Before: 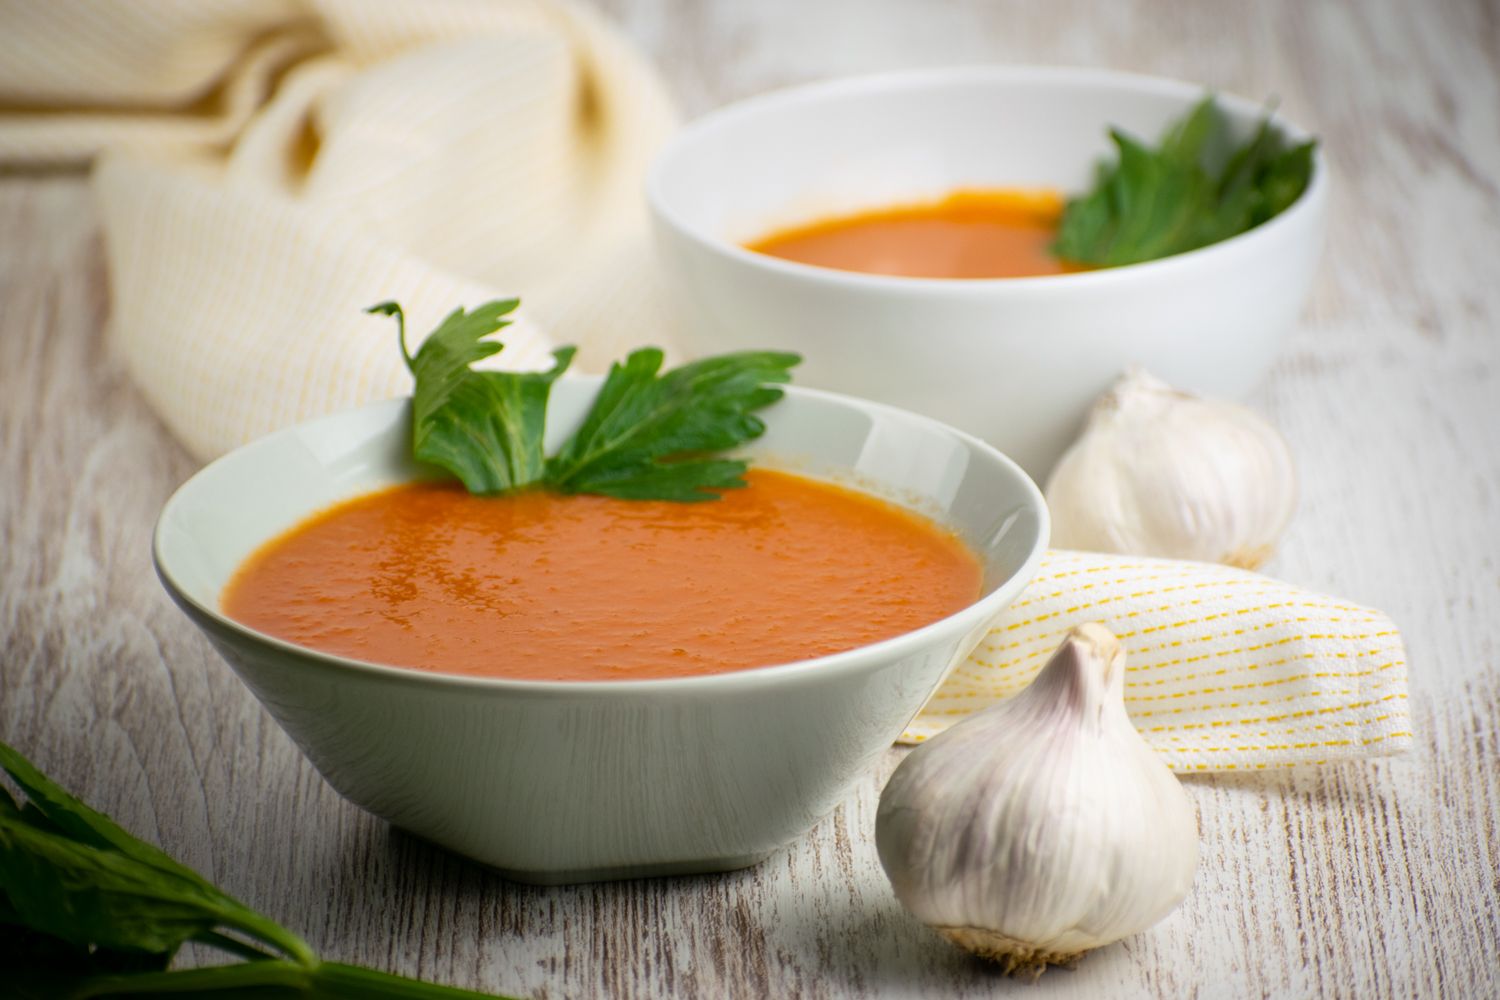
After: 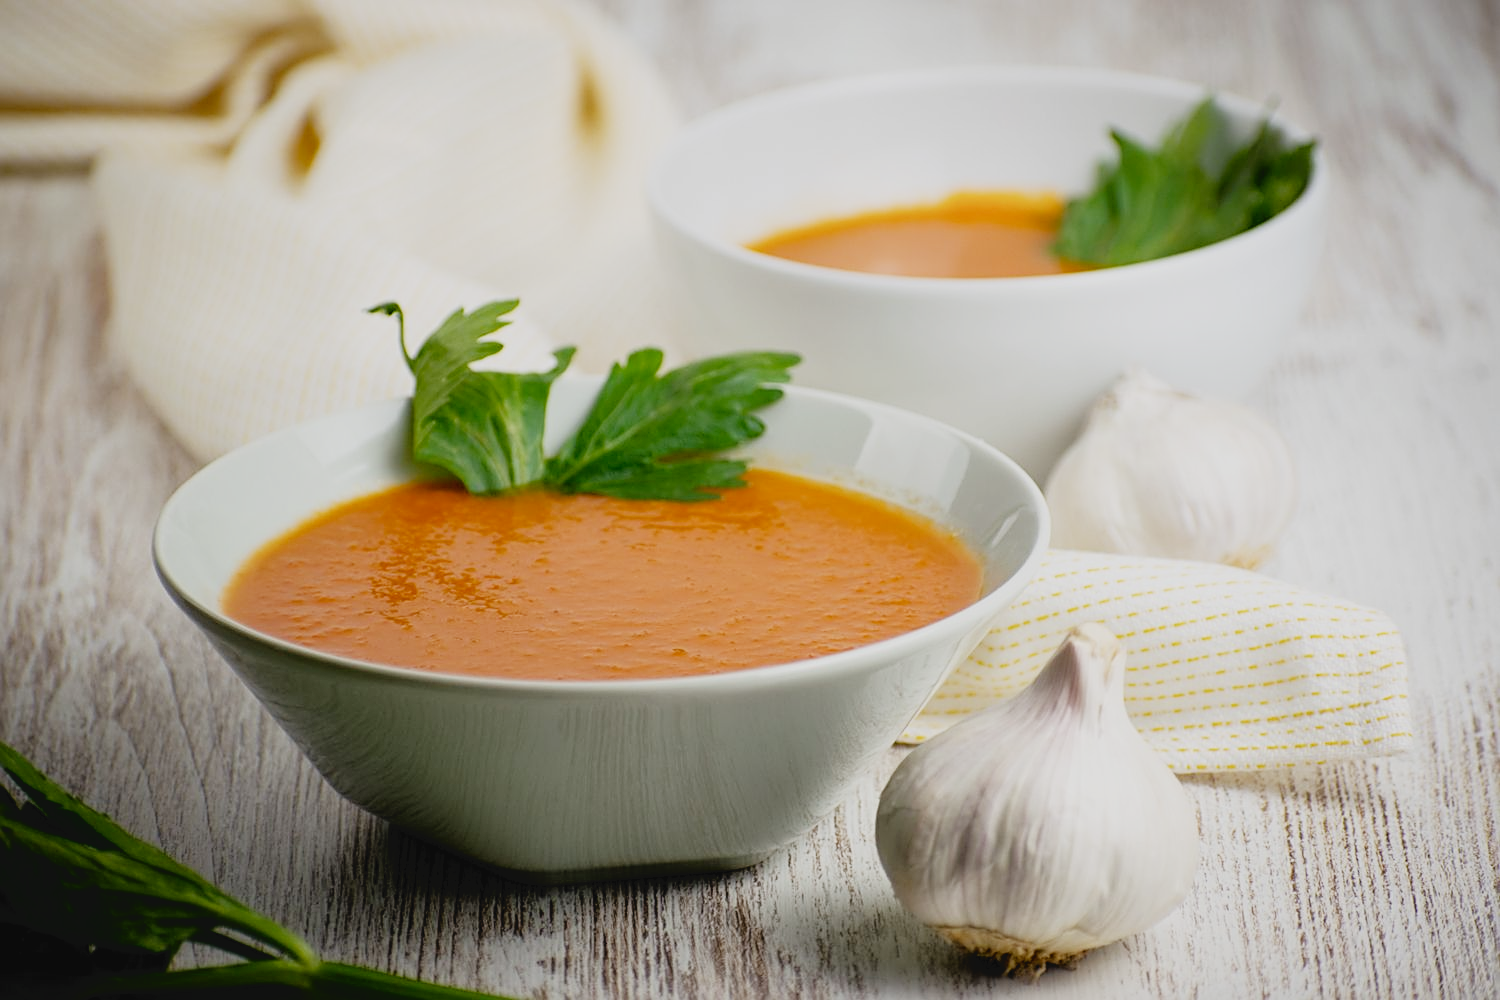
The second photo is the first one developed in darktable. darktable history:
tone curve: curves: ch0 [(0, 0) (0.003, 0.049) (0.011, 0.051) (0.025, 0.055) (0.044, 0.065) (0.069, 0.081) (0.1, 0.11) (0.136, 0.15) (0.177, 0.195) (0.224, 0.242) (0.277, 0.308) (0.335, 0.375) (0.399, 0.436) (0.468, 0.5) (0.543, 0.574) (0.623, 0.665) (0.709, 0.761) (0.801, 0.851) (0.898, 0.933) (1, 1)], color space Lab, independent channels, preserve colors none
filmic rgb: black relative exposure -7.65 EV, white relative exposure 4.56 EV, threshold 3.06 EV, hardness 3.61, contrast 0.992, preserve chrominance no, color science v5 (2021), enable highlight reconstruction true
sharpen: on, module defaults
